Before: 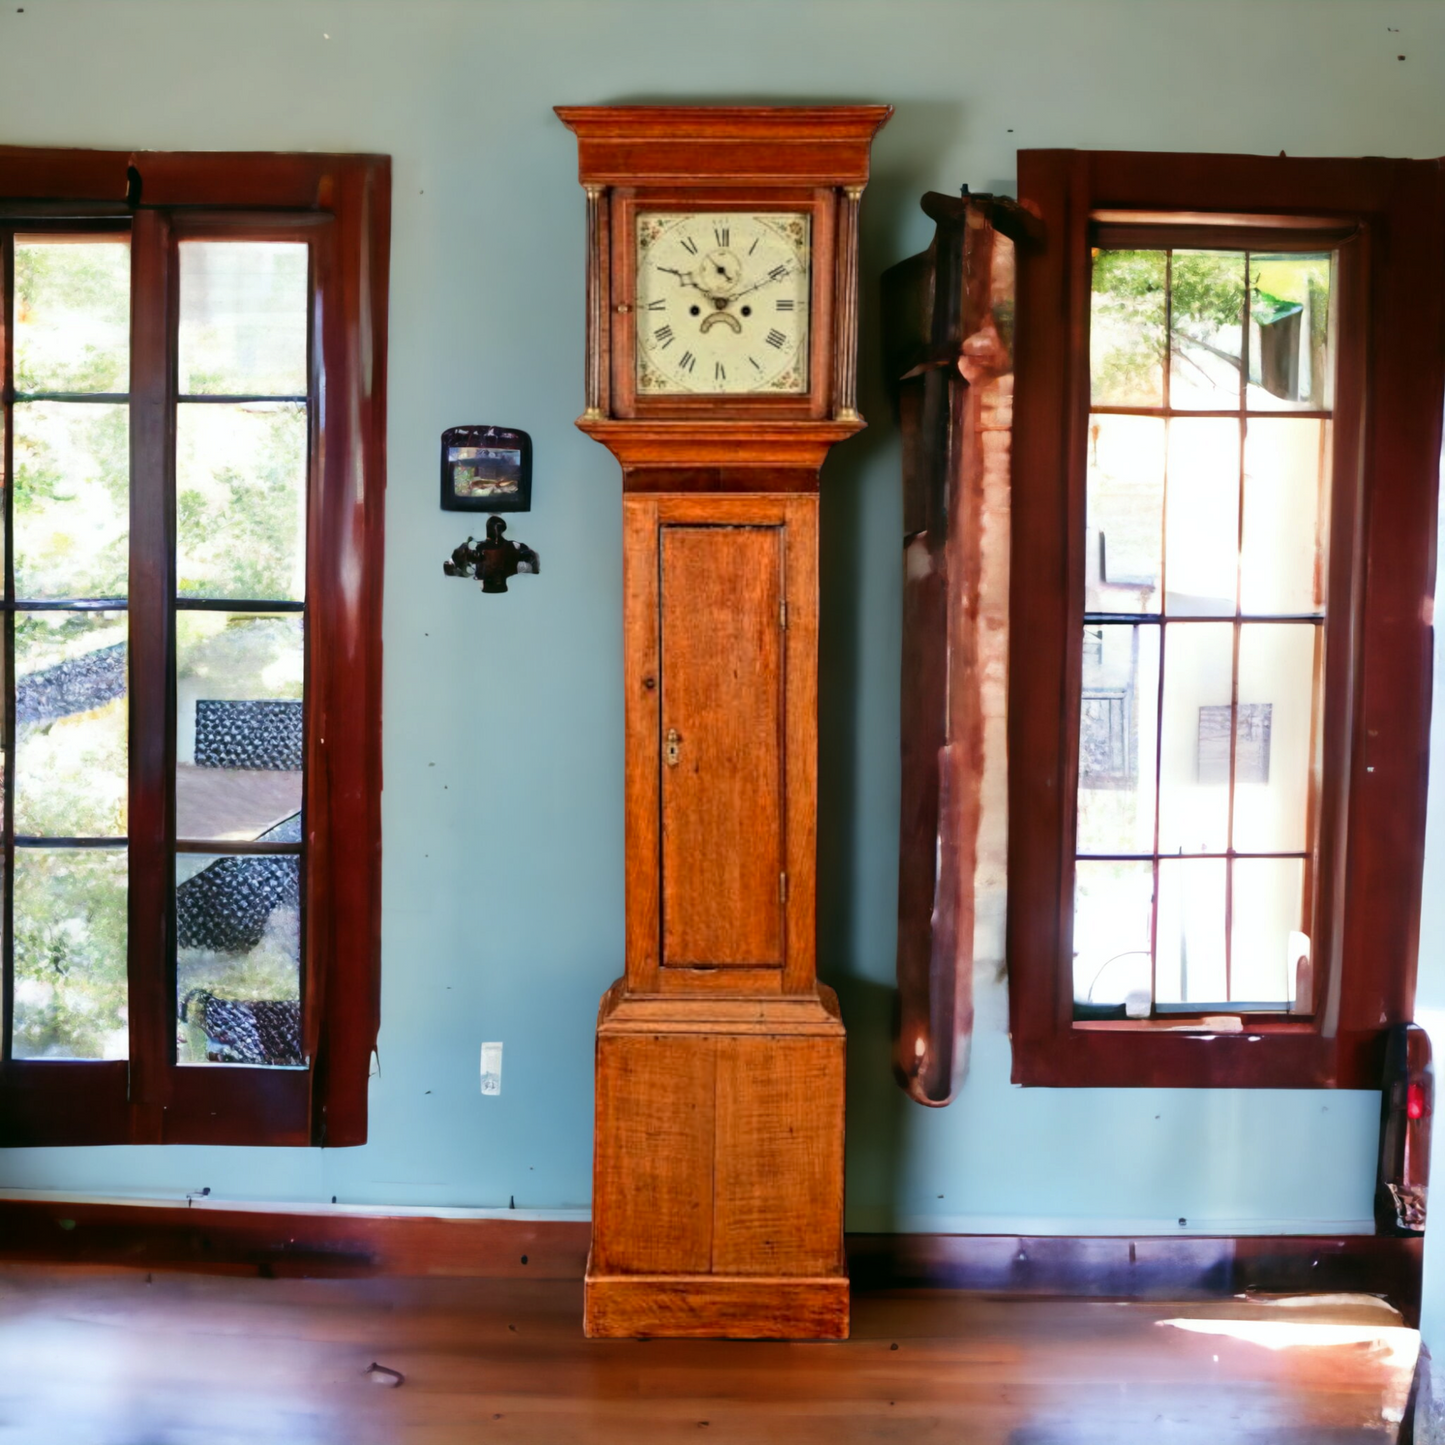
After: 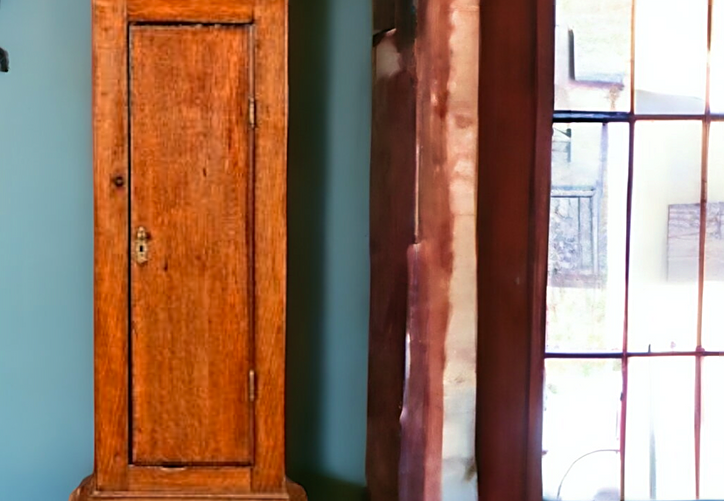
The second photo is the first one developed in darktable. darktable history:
crop: left 36.75%, top 34.742%, right 13.104%, bottom 30.536%
sharpen: on, module defaults
velvia: on, module defaults
